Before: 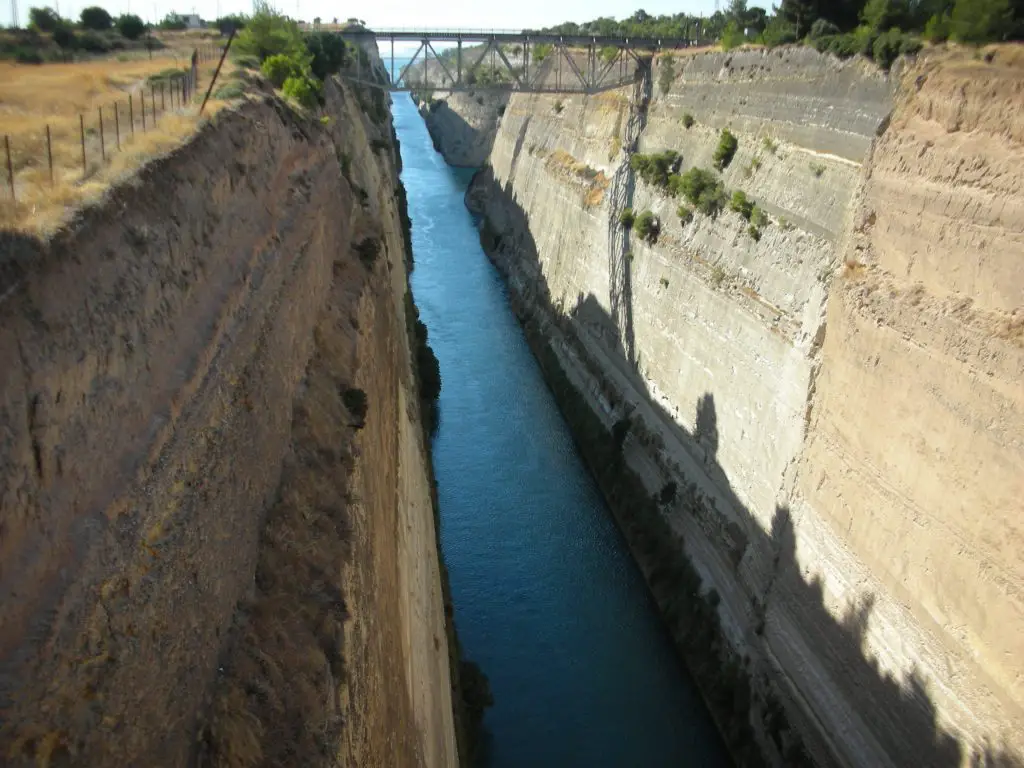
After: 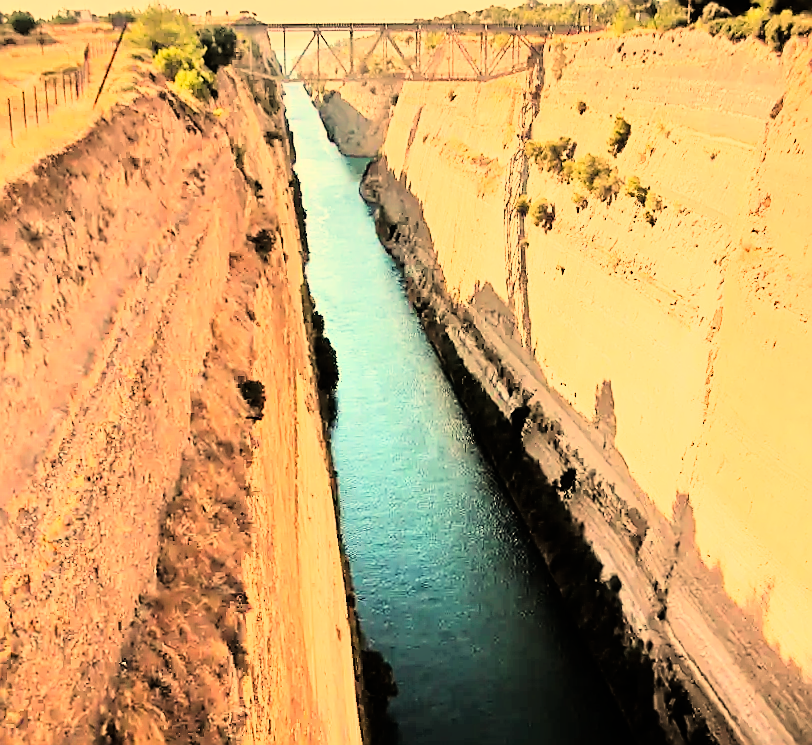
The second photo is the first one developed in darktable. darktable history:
sharpen: radius 1.4, amount 1.25, threshold 0.7
rgb curve: curves: ch0 [(0, 0) (0.21, 0.15) (0.24, 0.21) (0.5, 0.75) (0.75, 0.96) (0.89, 0.99) (1, 1)]; ch1 [(0, 0.02) (0.21, 0.13) (0.25, 0.2) (0.5, 0.67) (0.75, 0.9) (0.89, 0.97) (1, 1)]; ch2 [(0, 0.02) (0.21, 0.13) (0.25, 0.2) (0.5, 0.67) (0.75, 0.9) (0.89, 0.97) (1, 1)], compensate middle gray true
tone equalizer: -7 EV 0.15 EV, -6 EV 0.6 EV, -5 EV 1.15 EV, -4 EV 1.33 EV, -3 EV 1.15 EV, -2 EV 0.6 EV, -1 EV 0.15 EV, mask exposure compensation -0.5 EV
rotate and perspective: rotation -1°, crop left 0.011, crop right 0.989, crop top 0.025, crop bottom 0.975
tone curve: curves: ch0 [(0, 0) (0.004, 0.001) (0.133, 0.112) (0.325, 0.362) (0.832, 0.893) (1, 1)], color space Lab, linked channels, preserve colors none
white balance: red 1.467, blue 0.684
graduated density: on, module defaults
crop and rotate: left 9.597%, right 10.195%
